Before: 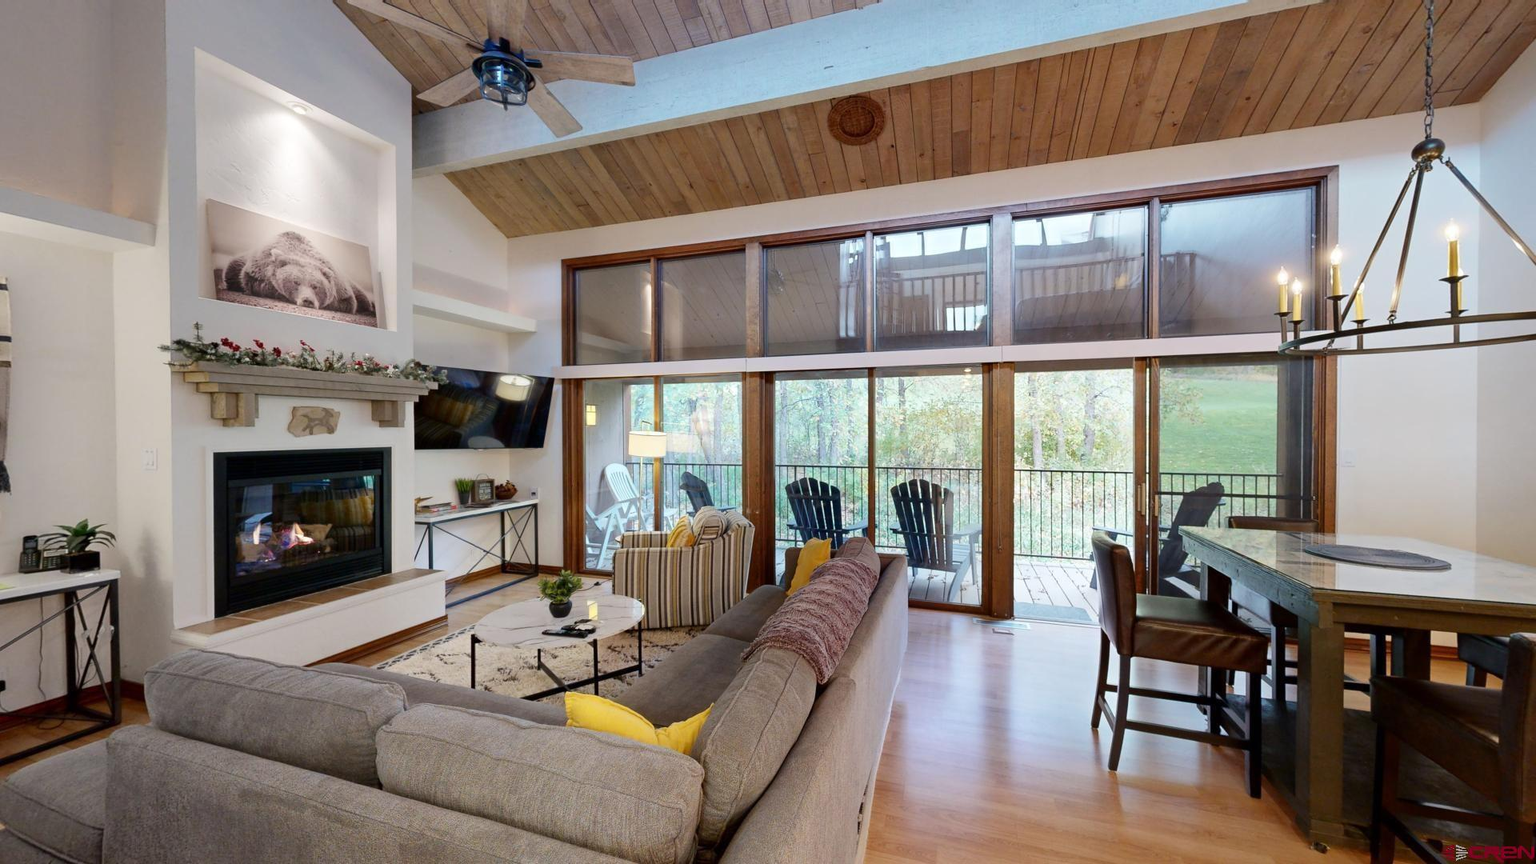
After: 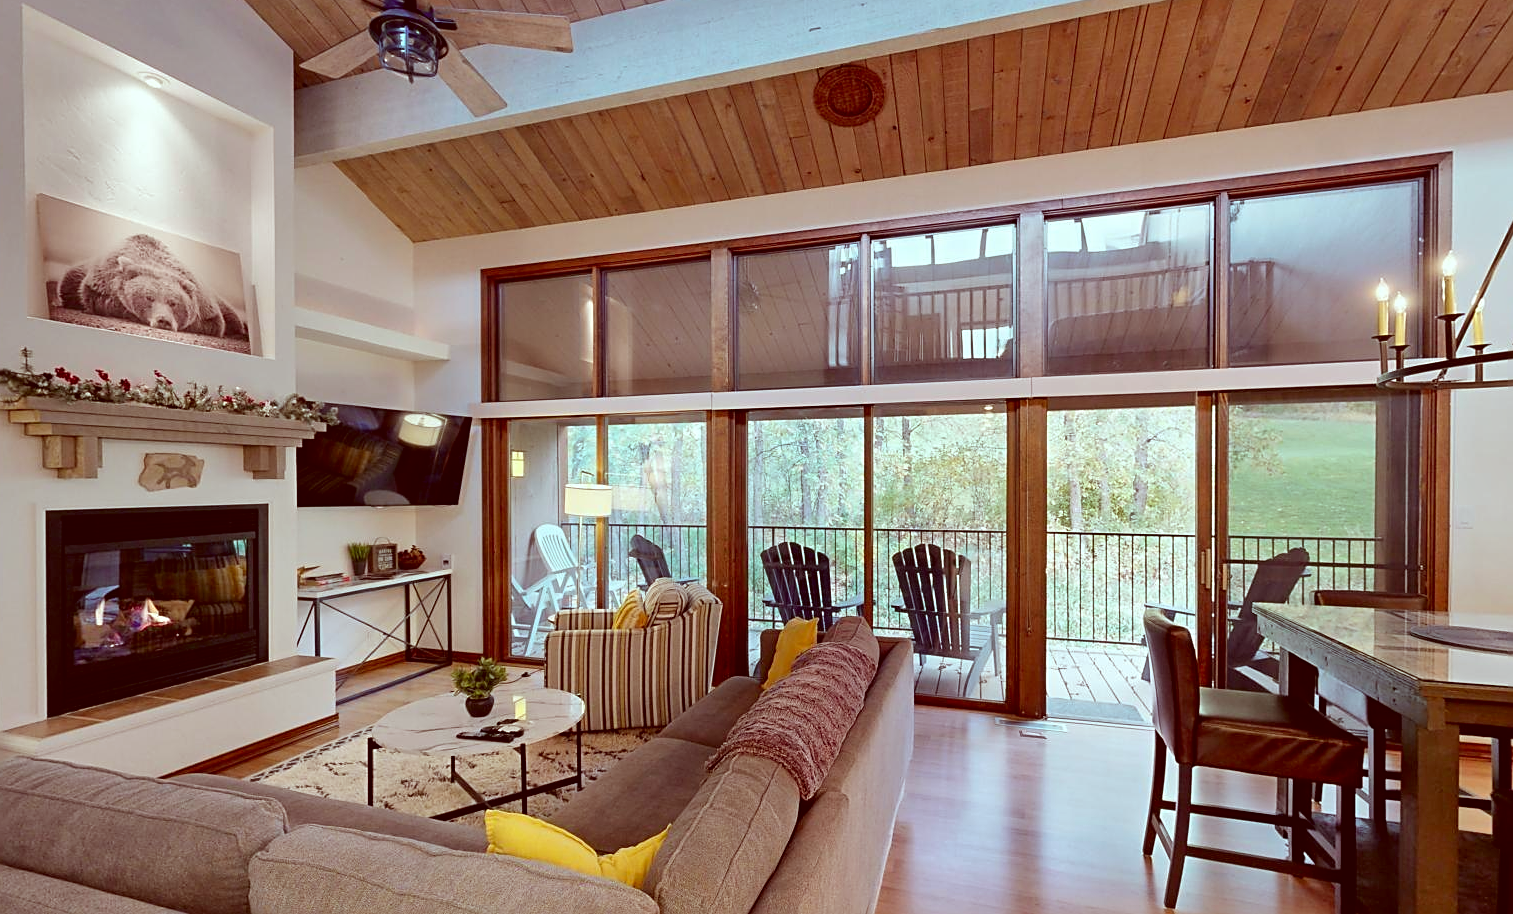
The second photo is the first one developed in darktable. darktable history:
color correction: highlights a* -7.13, highlights b* -0.196, shadows a* 20.5, shadows b* 12.34
crop: left 11.544%, top 5.162%, right 9.604%, bottom 10.198%
shadows and highlights: low approximation 0.01, soften with gaussian
sharpen: on, module defaults
